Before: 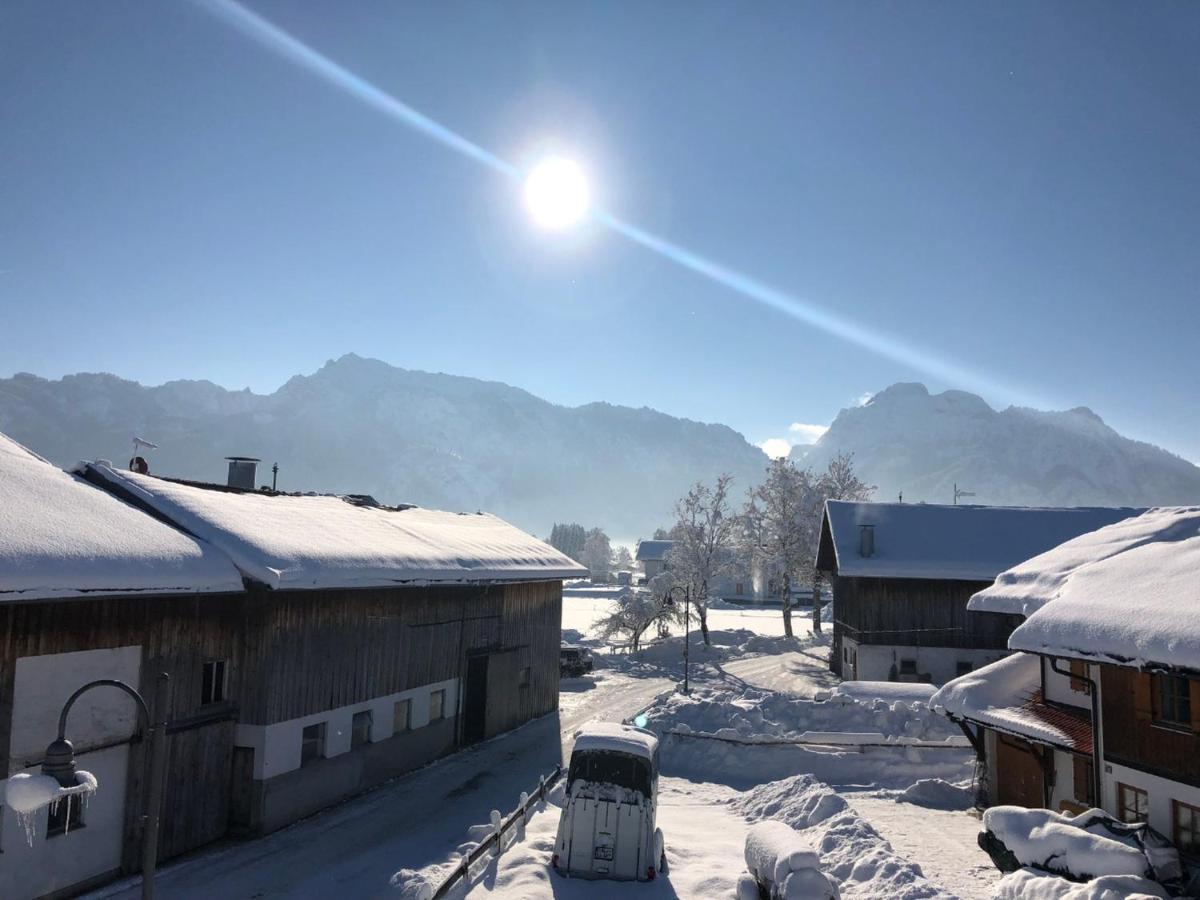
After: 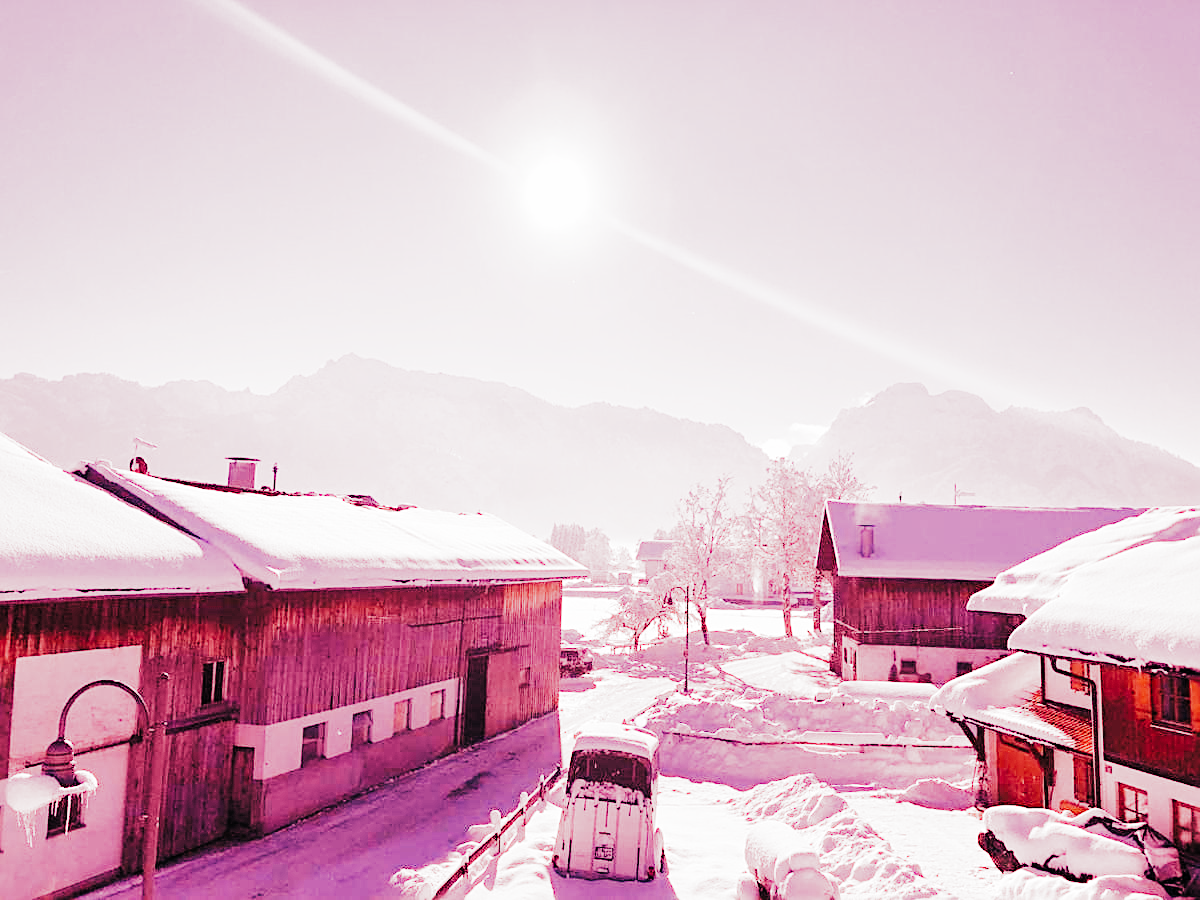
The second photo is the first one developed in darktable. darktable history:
white balance: red 3.121, blue 1.419
sharpen: on, module defaults
filmic: grey point source 13.58, black point source -4.59, white point source 5.12, grey point target 18, white point target 100, output power 2.2, latitude stops 2, contrast 1.65, saturation 100, global saturation 100, balance 7.44
exposure: black level correction -0.005, exposure 1.002 EV, compensate highlight preservation false
exposure #1: black level correction -0.005, exposure 0.302 EV, compensate highlight preservation false
